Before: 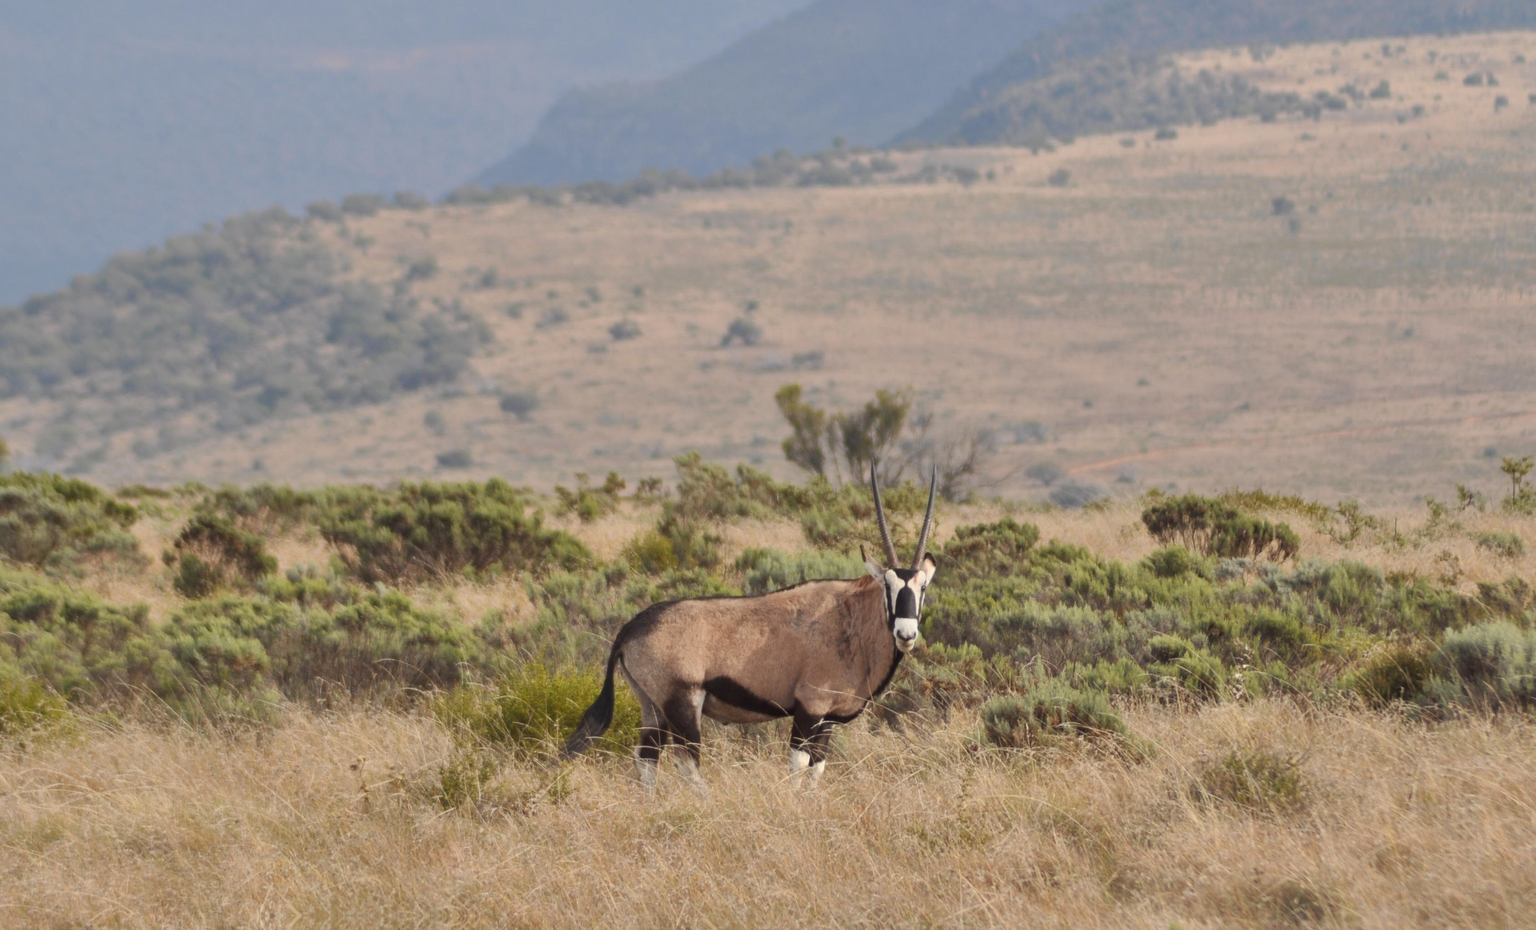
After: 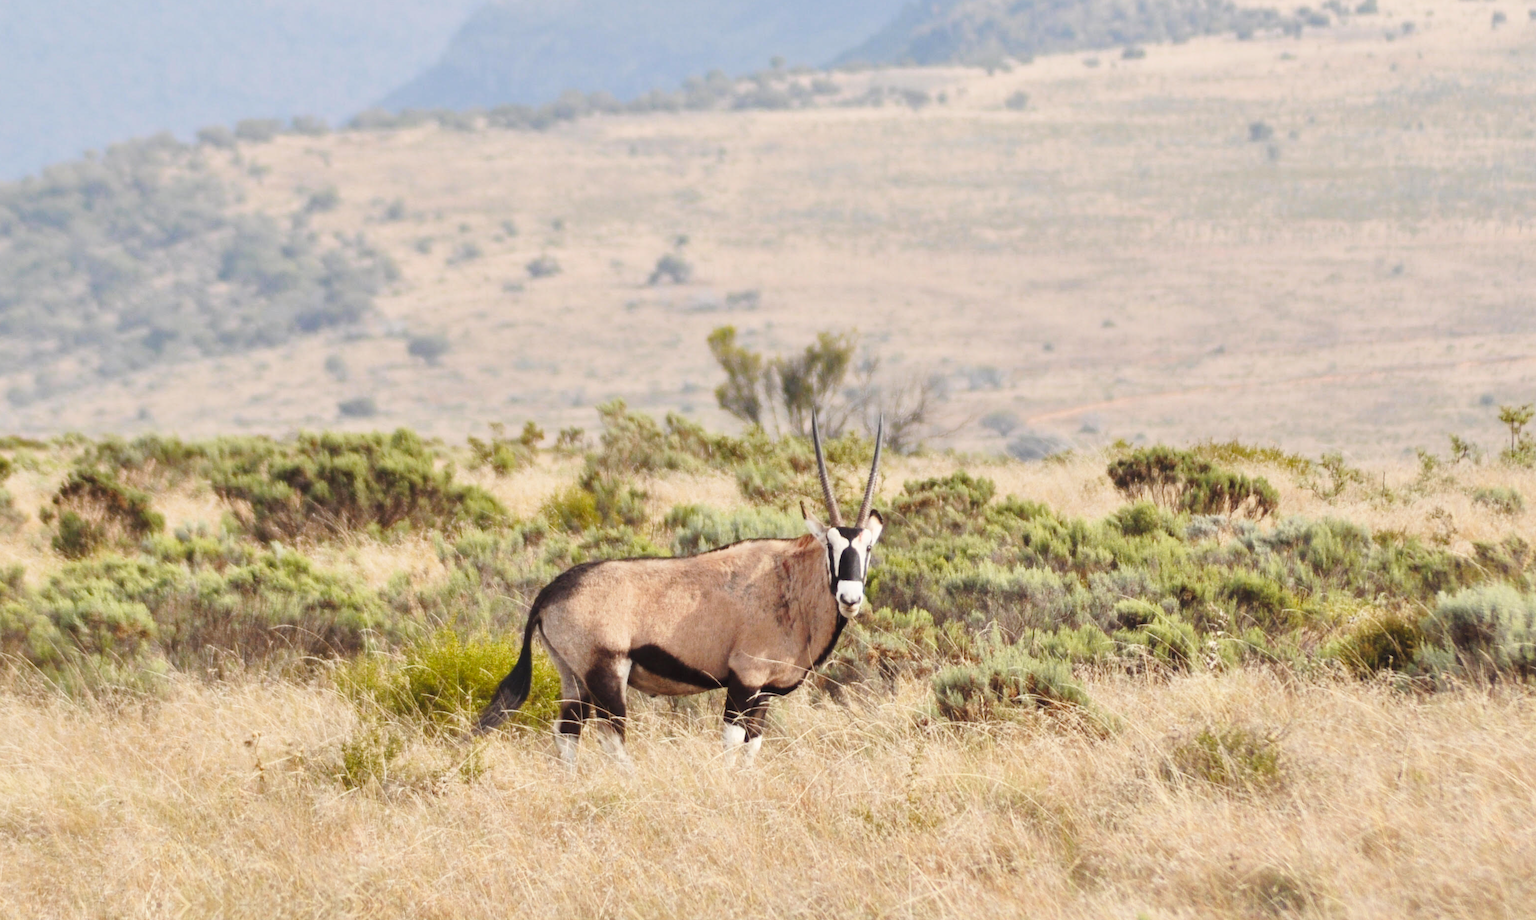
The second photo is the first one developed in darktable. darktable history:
base curve: curves: ch0 [(0, 0) (0.028, 0.03) (0.121, 0.232) (0.46, 0.748) (0.859, 0.968) (1, 1)], preserve colors none
crop and rotate: left 8.262%, top 9.226%
